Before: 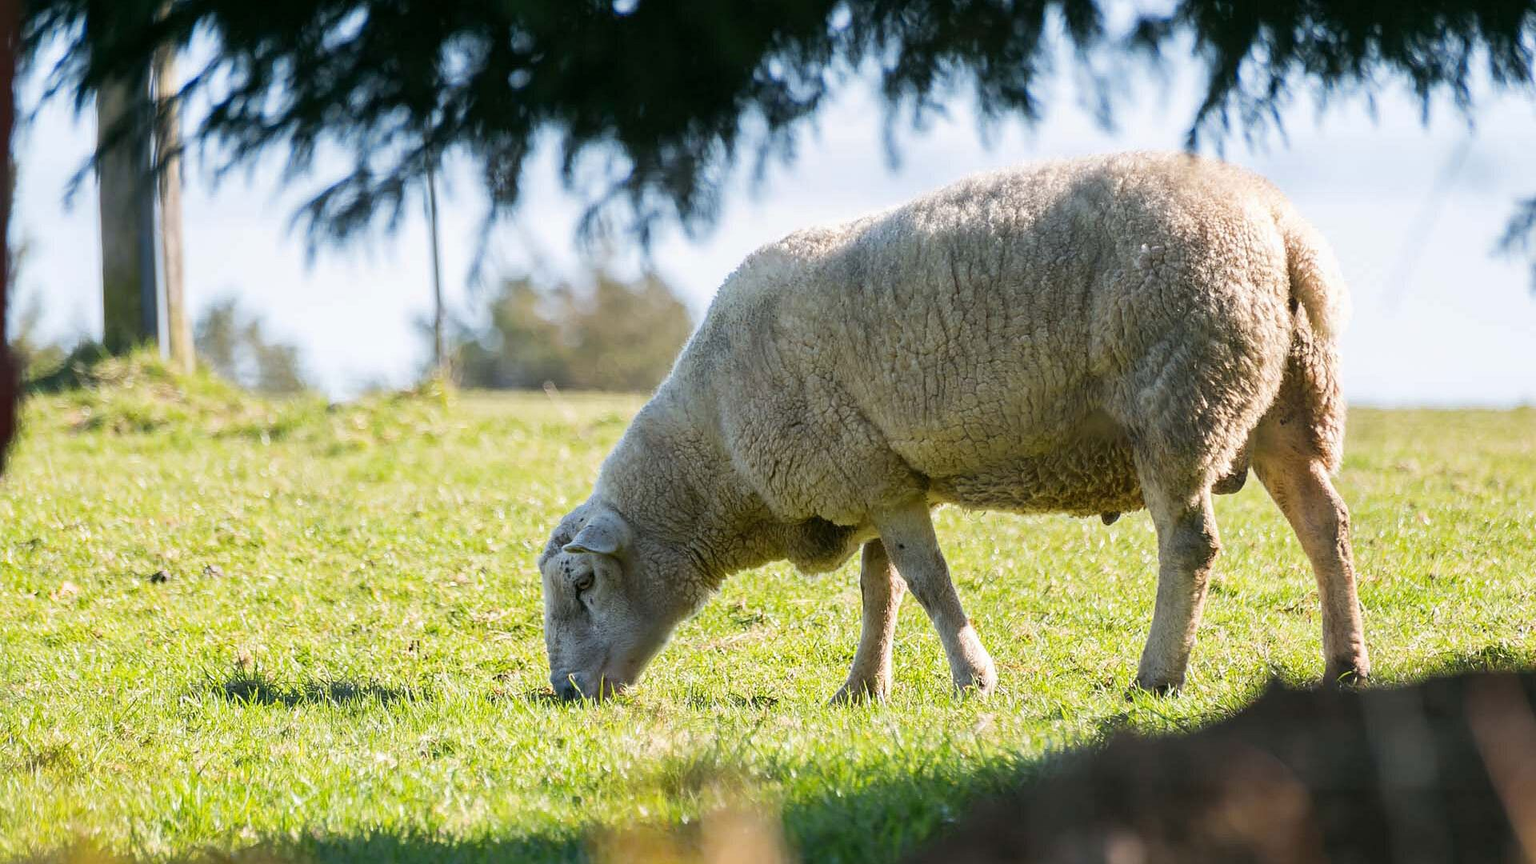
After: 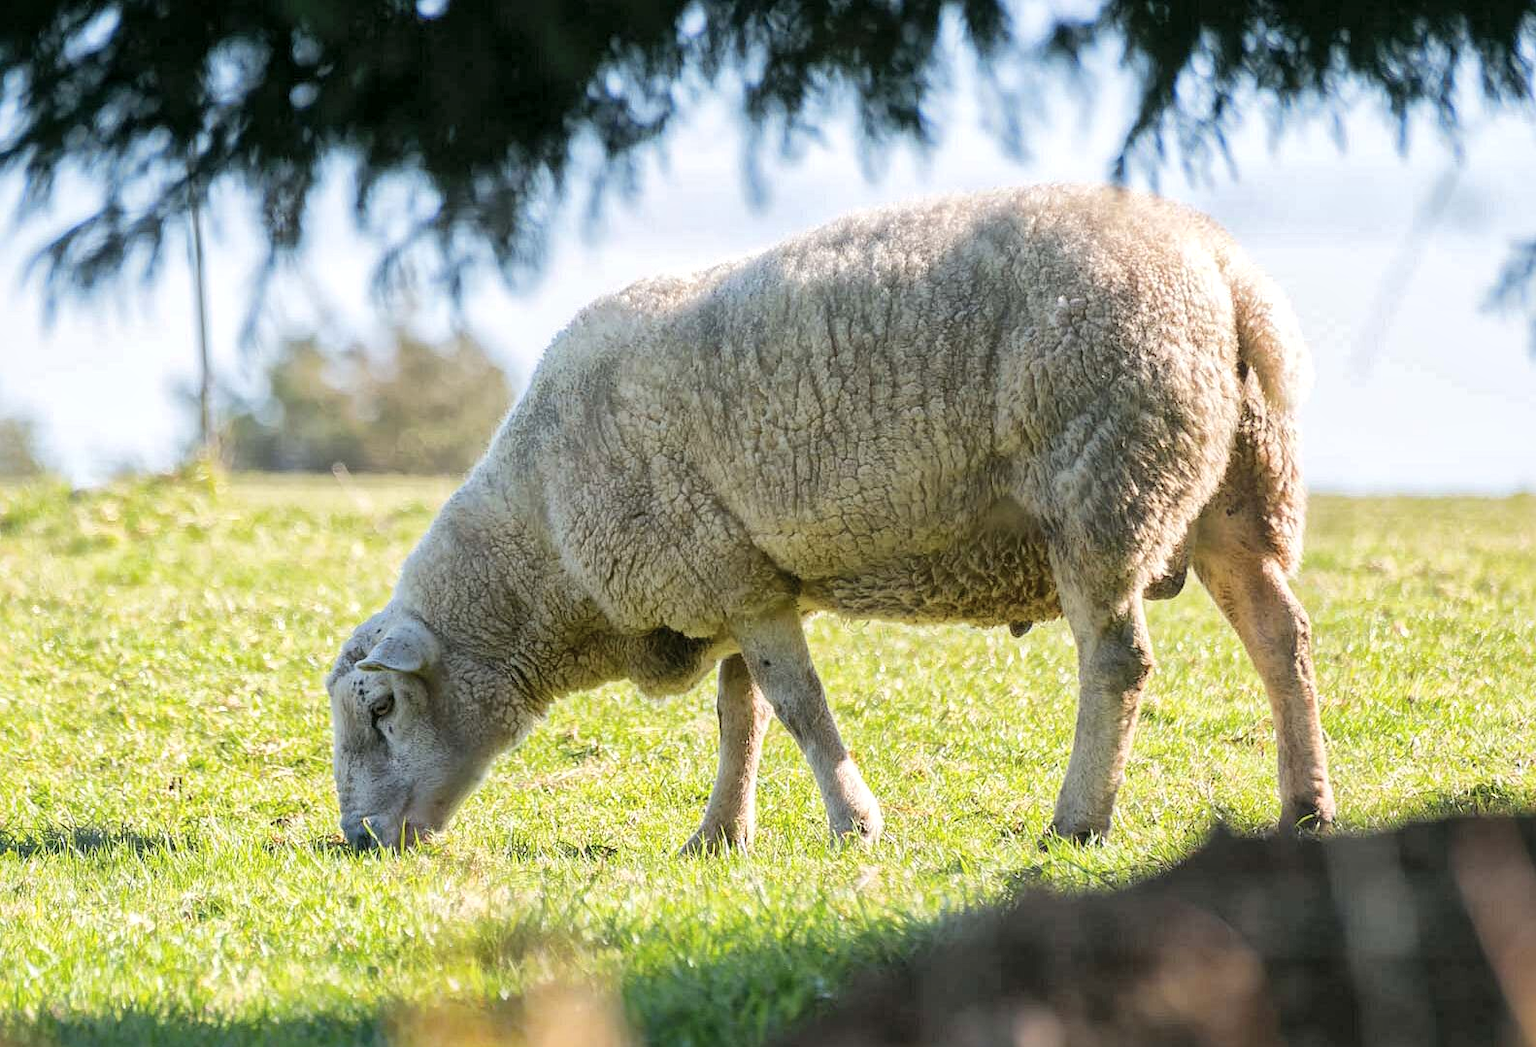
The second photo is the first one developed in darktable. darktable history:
global tonemap: drago (1, 100), detail 1
crop: left 17.582%, bottom 0.031%
